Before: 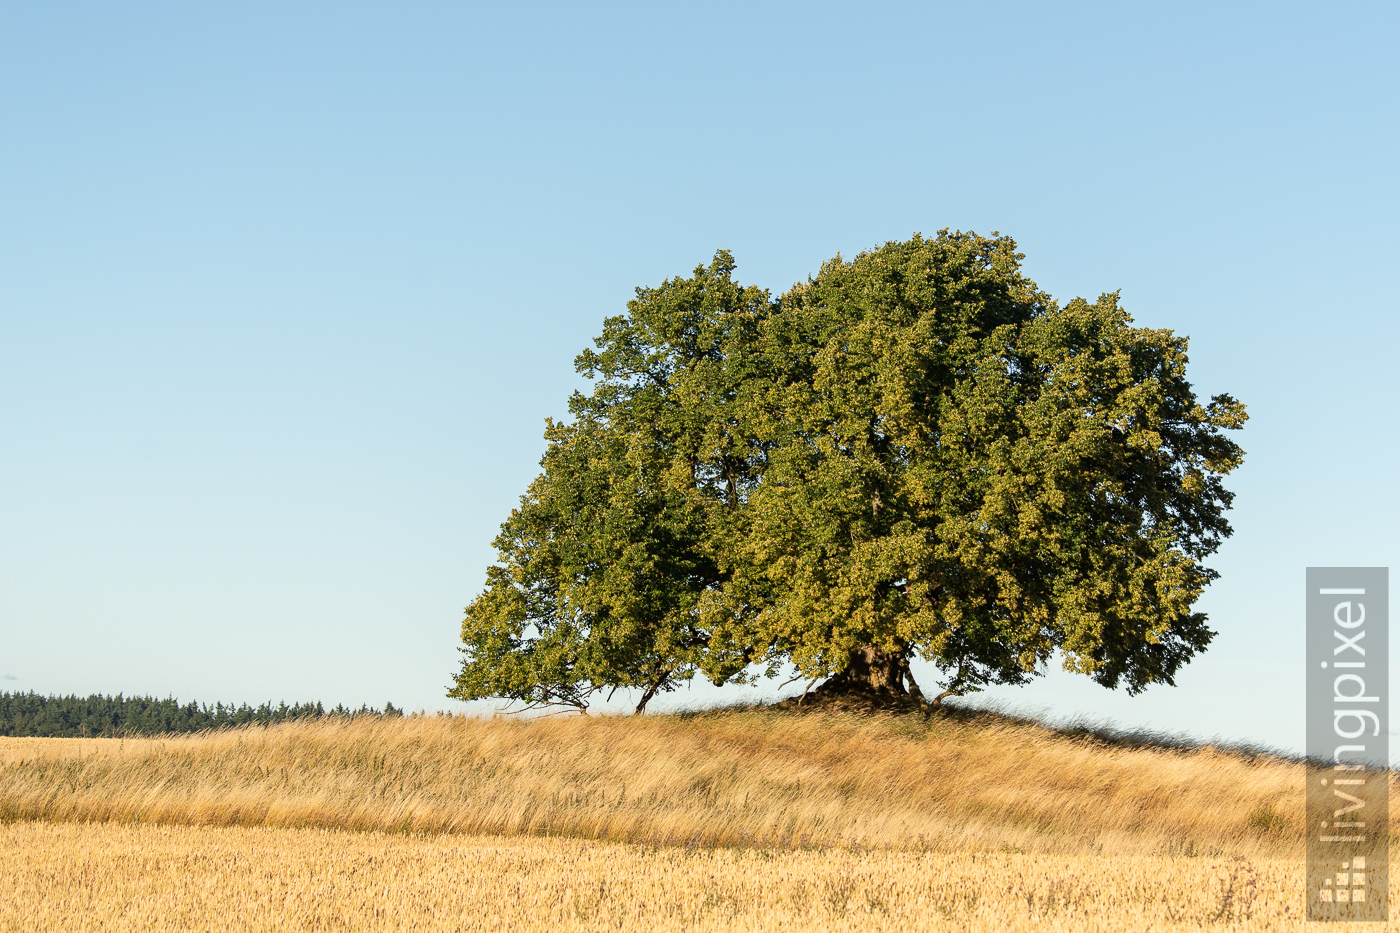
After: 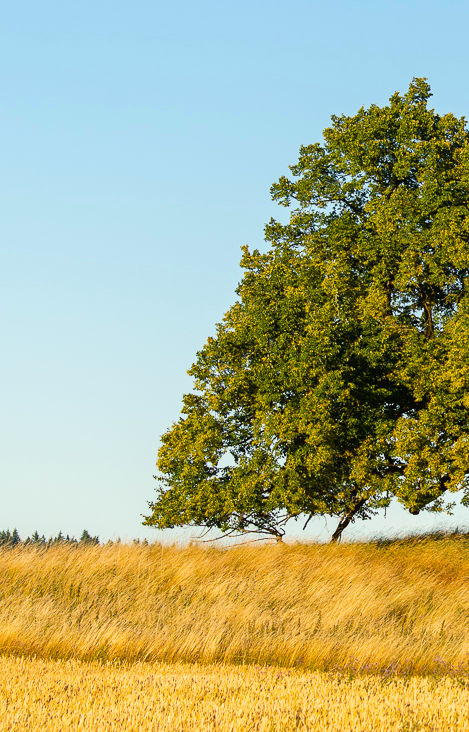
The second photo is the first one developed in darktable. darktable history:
crop and rotate: left 21.77%, top 18.528%, right 44.676%, bottom 2.997%
color balance rgb: perceptual saturation grading › global saturation 25%, global vibrance 20%
